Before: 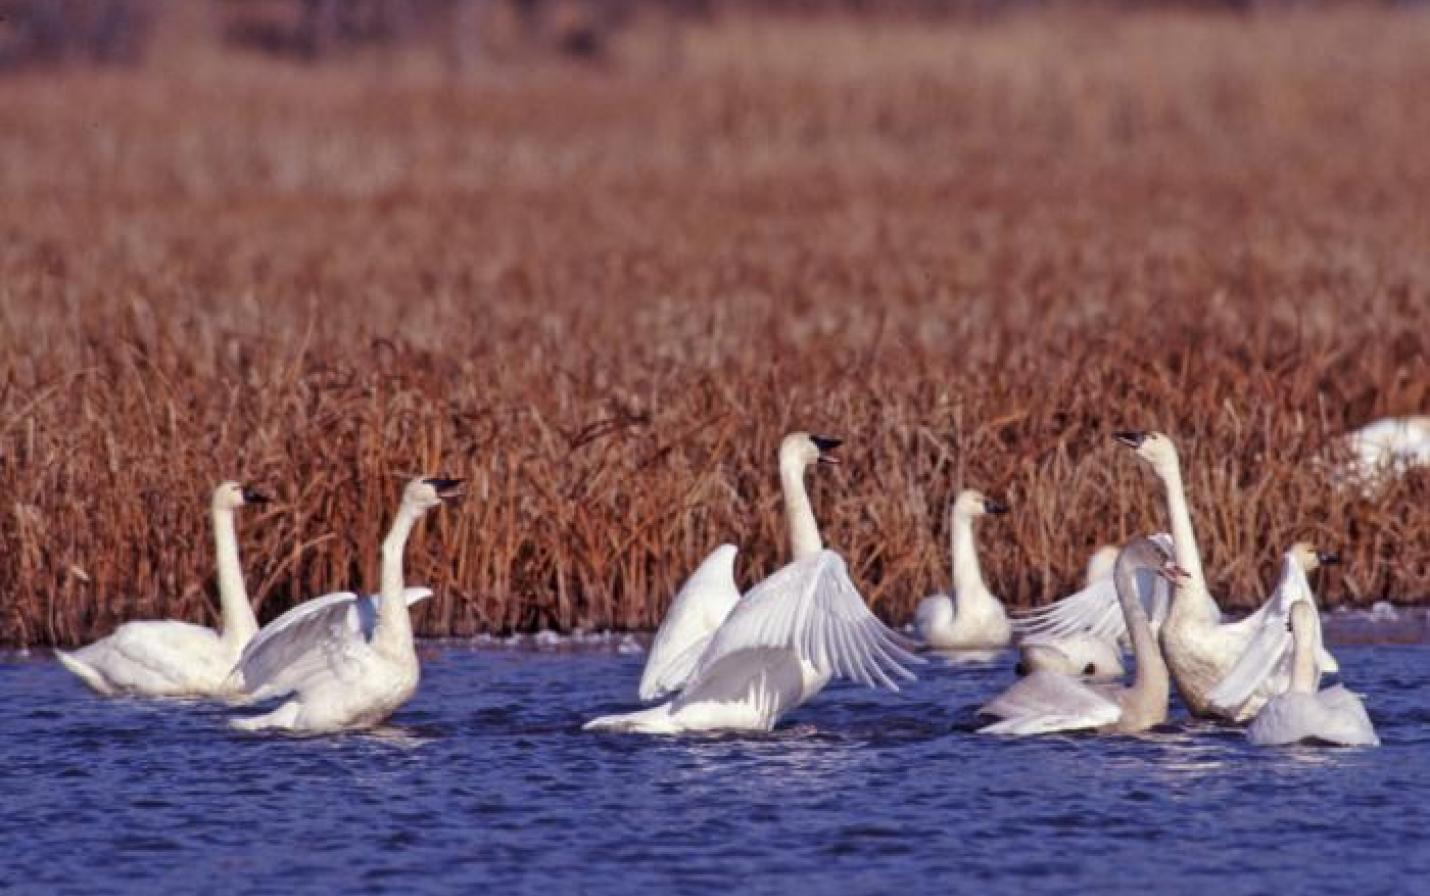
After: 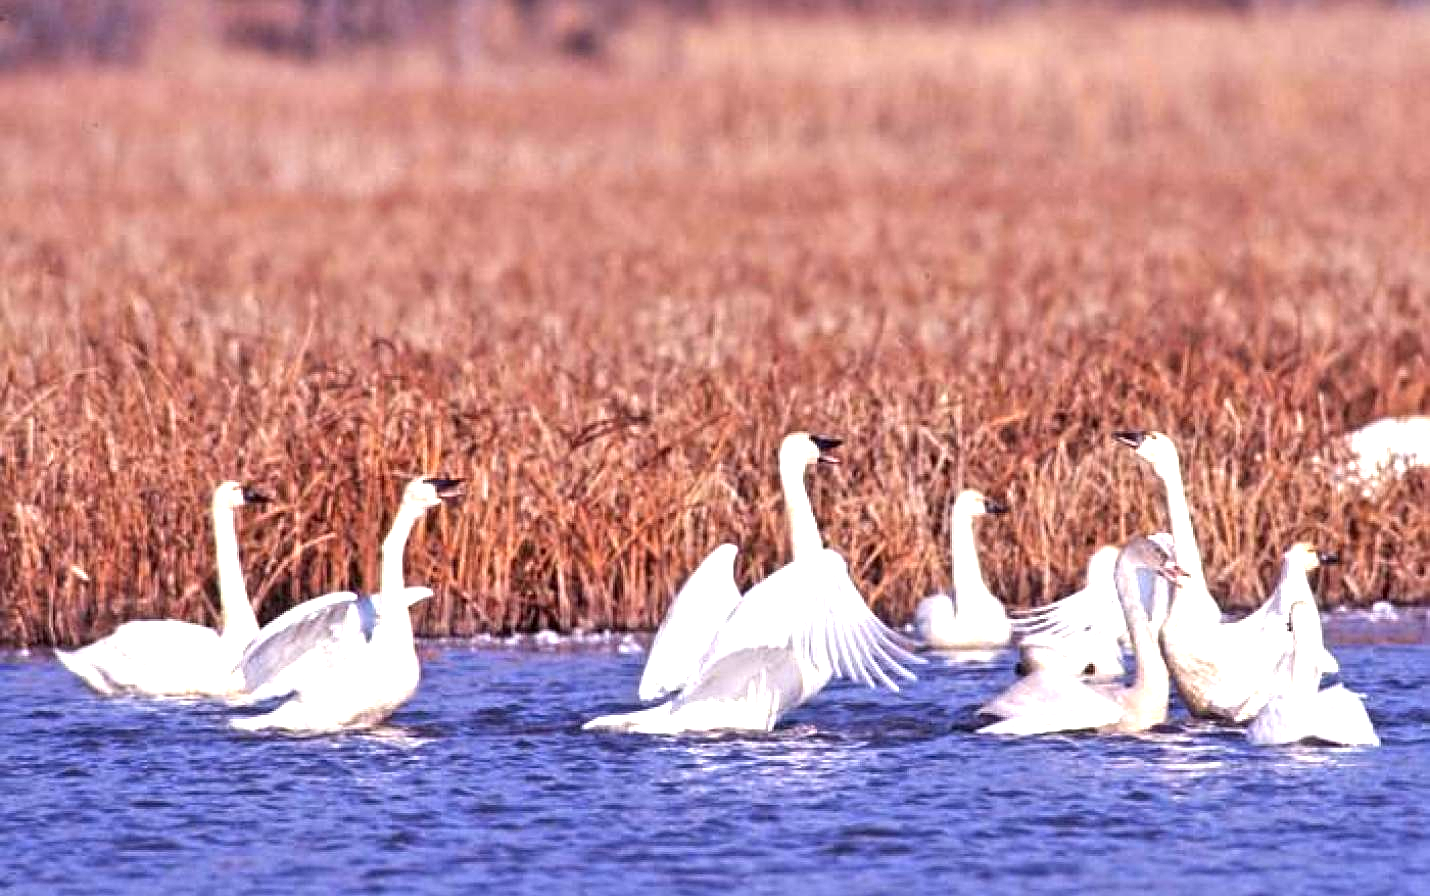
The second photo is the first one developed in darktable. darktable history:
sharpen: on, module defaults
exposure: black level correction 0, exposure 1.464 EV, compensate highlight preservation false
